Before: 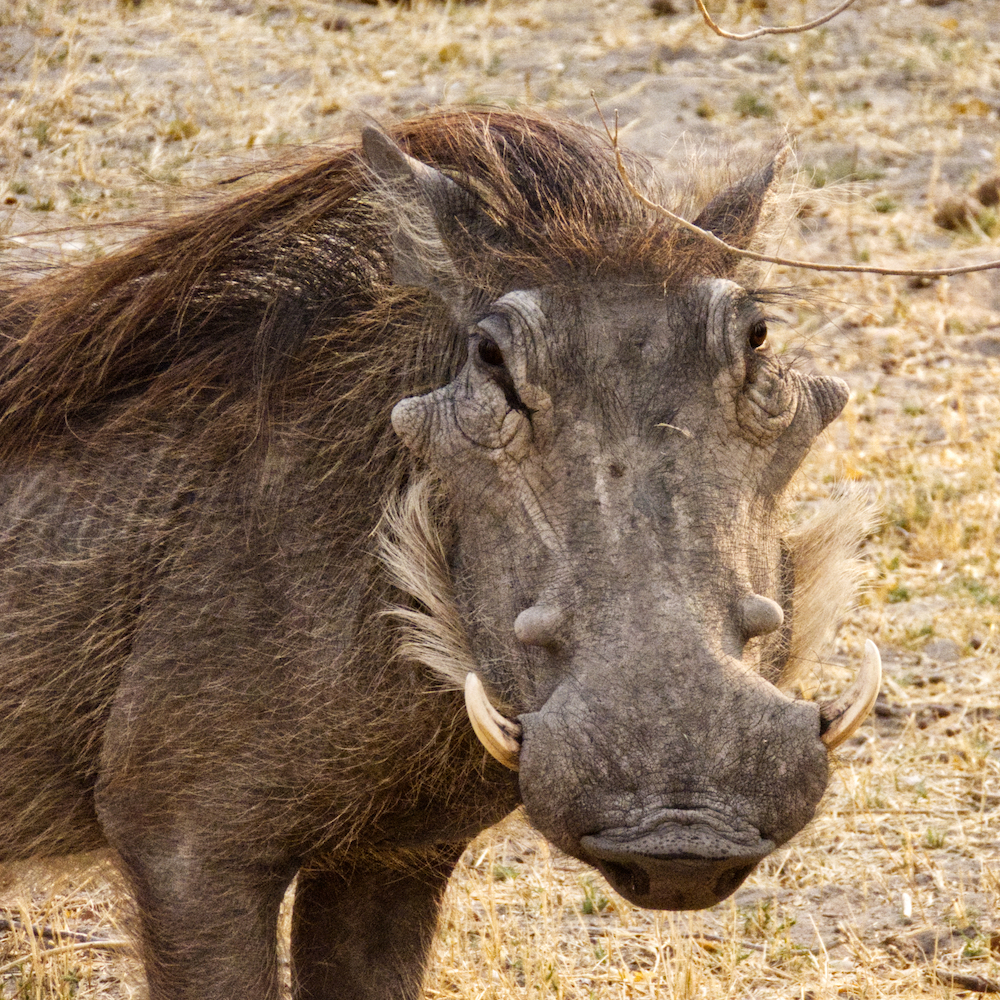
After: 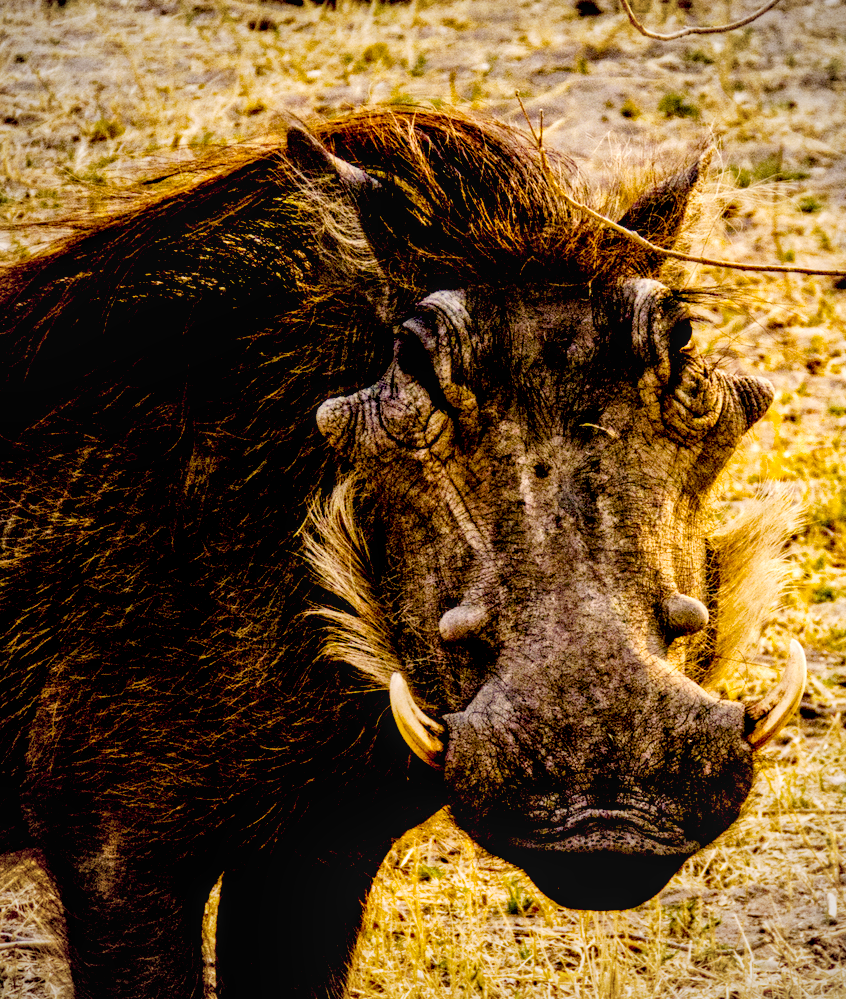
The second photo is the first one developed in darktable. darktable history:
local contrast: on, module defaults
exposure: black level correction 0.098, exposure -0.086 EV, compensate highlight preservation false
vignetting: fall-off radius 60.88%
crop: left 7.524%, right 7.812%
color balance rgb: shadows lift › chroma 2.055%, shadows lift › hue 247.61°, highlights gain › chroma 1.75%, highlights gain › hue 57.01°, linear chroma grading › global chroma 33.95%, perceptual saturation grading › global saturation 19.737%, perceptual brilliance grading › highlights 11.392%
tone curve: curves: ch0 [(0, 0) (0.087, 0.054) (0.281, 0.245) (0.506, 0.526) (0.8, 0.824) (0.994, 0.955)]; ch1 [(0, 0) (0.27, 0.195) (0.406, 0.435) (0.452, 0.474) (0.495, 0.5) (0.514, 0.508) (0.537, 0.556) (0.654, 0.689) (1, 1)]; ch2 [(0, 0) (0.269, 0.299) (0.459, 0.441) (0.498, 0.499) (0.523, 0.52) (0.551, 0.549) (0.633, 0.625) (0.659, 0.681) (0.718, 0.764) (1, 1)], preserve colors none
